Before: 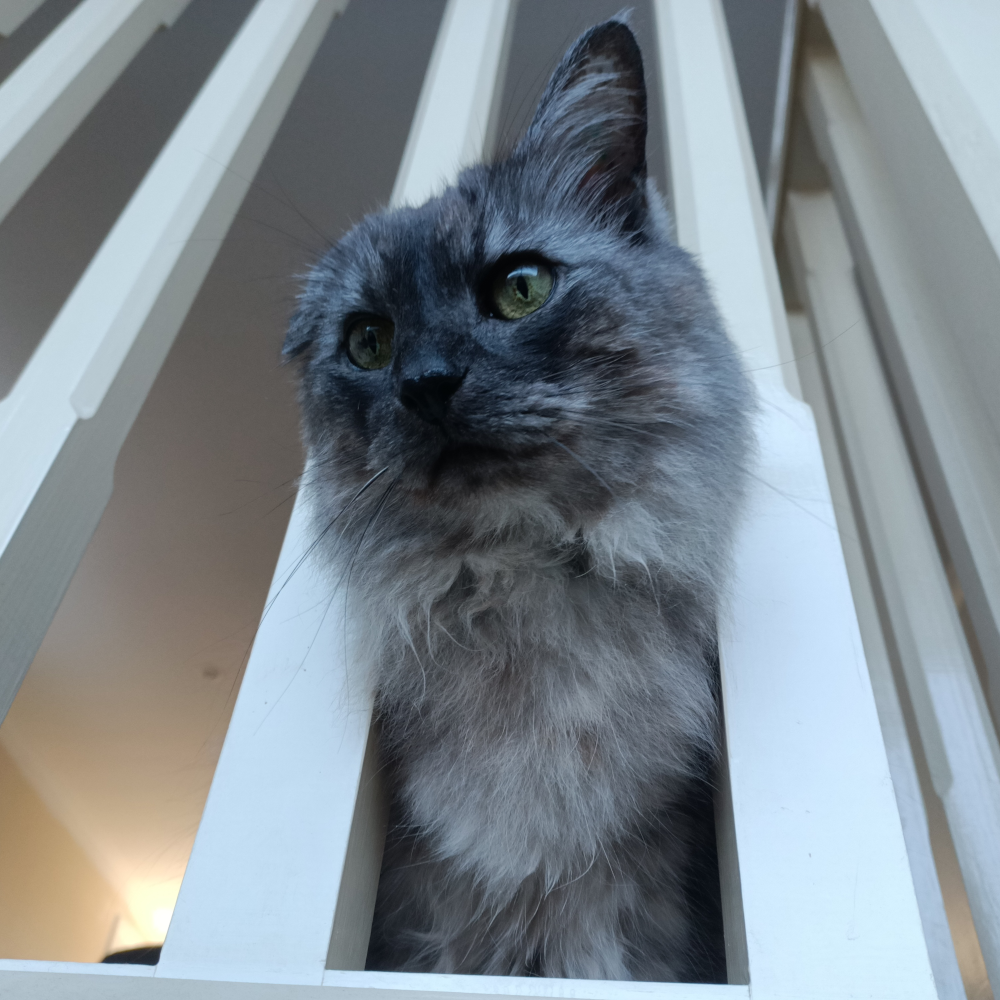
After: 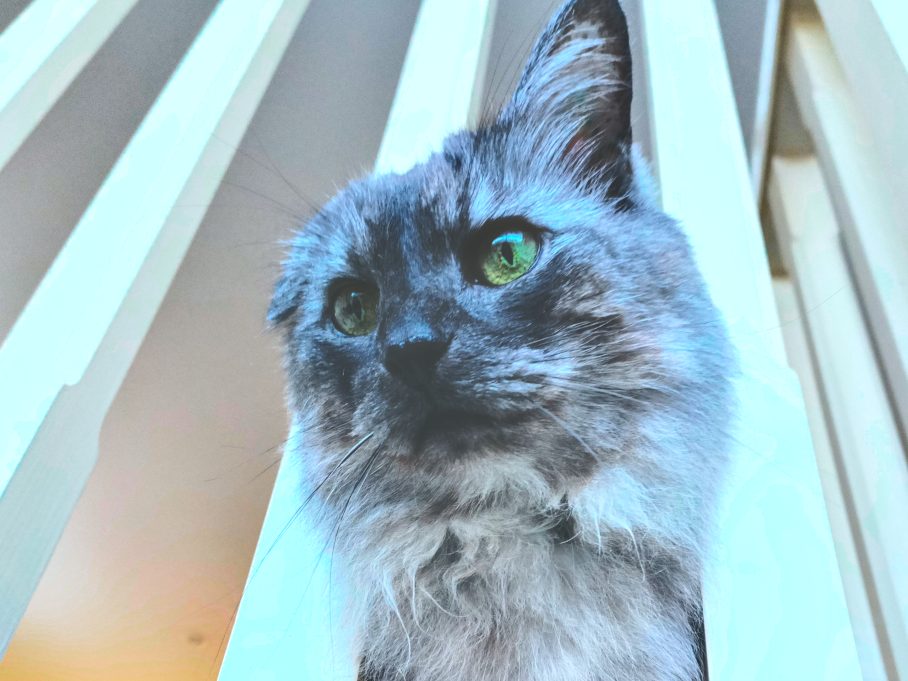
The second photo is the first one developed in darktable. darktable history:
local contrast: on, module defaults
tone equalizer: -8 EV -0.735 EV, -7 EV -0.721 EV, -6 EV -0.606 EV, -5 EV -0.407 EV, -3 EV 0.384 EV, -2 EV 0.6 EV, -1 EV 0.683 EV, +0 EV 0.76 EV, mask exposure compensation -0.511 EV
levels: levels [0, 0.445, 1]
crop: left 1.572%, top 3.417%, right 7.575%, bottom 28.429%
contrast equalizer: y [[0.6 ×6], [0.55 ×6], [0 ×6], [0 ×6], [0 ×6]]
color zones: curves: ch0 [(0, 0.425) (0.143, 0.422) (0.286, 0.42) (0.429, 0.419) (0.571, 0.419) (0.714, 0.42) (0.857, 0.422) (1, 0.425)]; ch1 [(0, 0.666) (0.143, 0.669) (0.286, 0.671) (0.429, 0.67) (0.571, 0.67) (0.714, 0.67) (0.857, 0.67) (1, 0.666)]
exposure: black level correction -0.041, exposure 0.065 EV, compensate highlight preservation false
tone curve: curves: ch0 [(0, 0.023) (0.103, 0.087) (0.277, 0.28) (0.438, 0.547) (0.546, 0.678) (0.735, 0.843) (0.994, 1)]; ch1 [(0, 0) (0.371, 0.261) (0.465, 0.42) (0.488, 0.477) (0.512, 0.513) (0.542, 0.581) (0.574, 0.647) (0.636, 0.747) (1, 1)]; ch2 [(0, 0) (0.369, 0.388) (0.449, 0.431) (0.478, 0.471) (0.516, 0.517) (0.575, 0.642) (0.649, 0.726) (1, 1)], color space Lab, independent channels, preserve colors none
